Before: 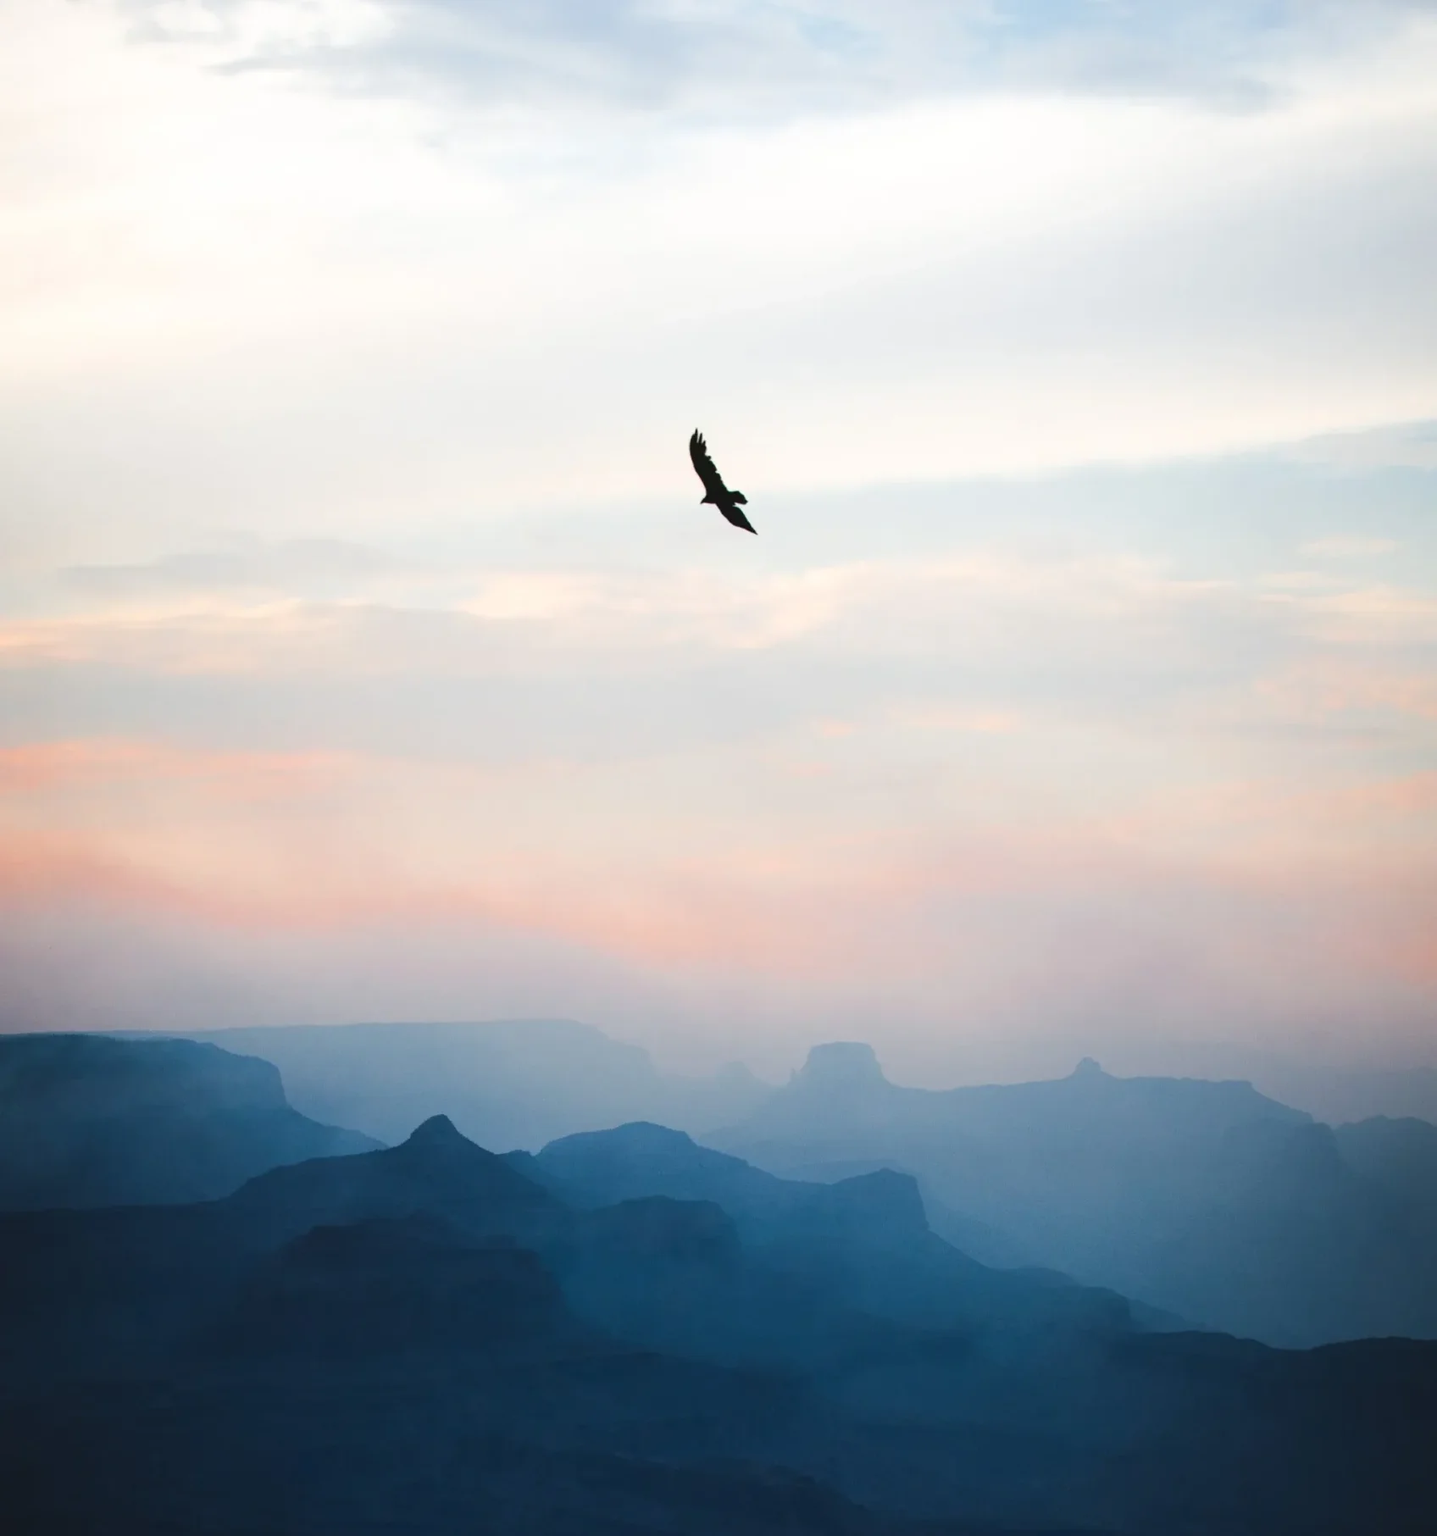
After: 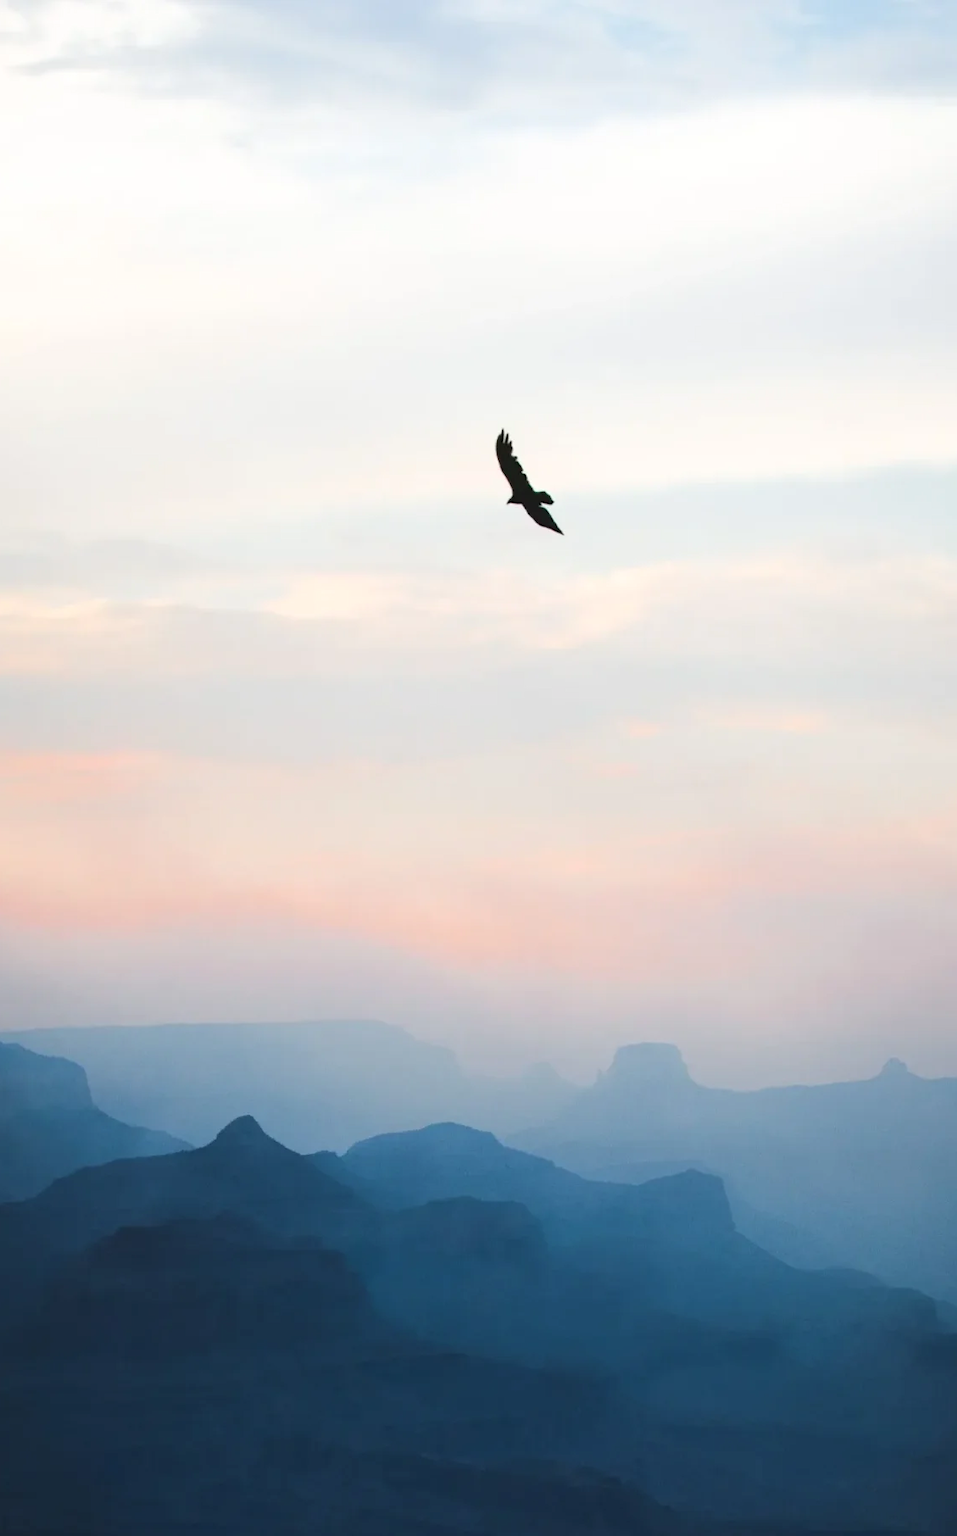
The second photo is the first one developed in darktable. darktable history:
contrast brightness saturation: contrast 0.05, brightness 0.06, saturation 0.01
crop and rotate: left 13.537%, right 19.796%
